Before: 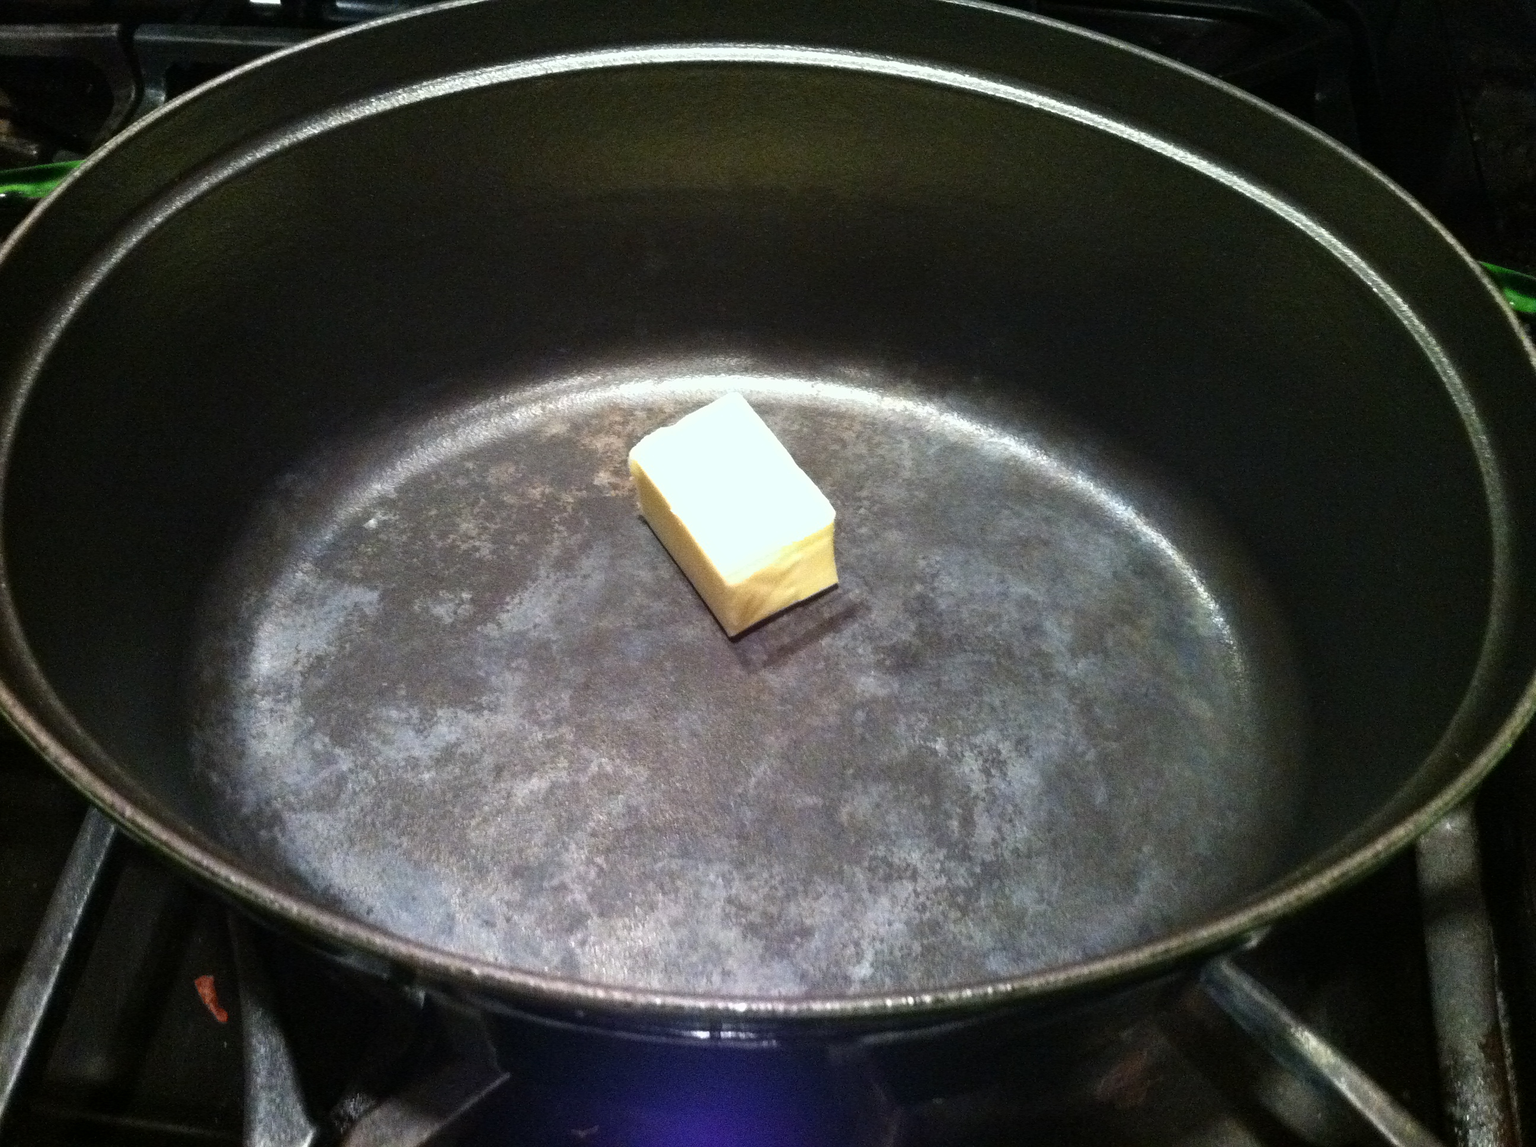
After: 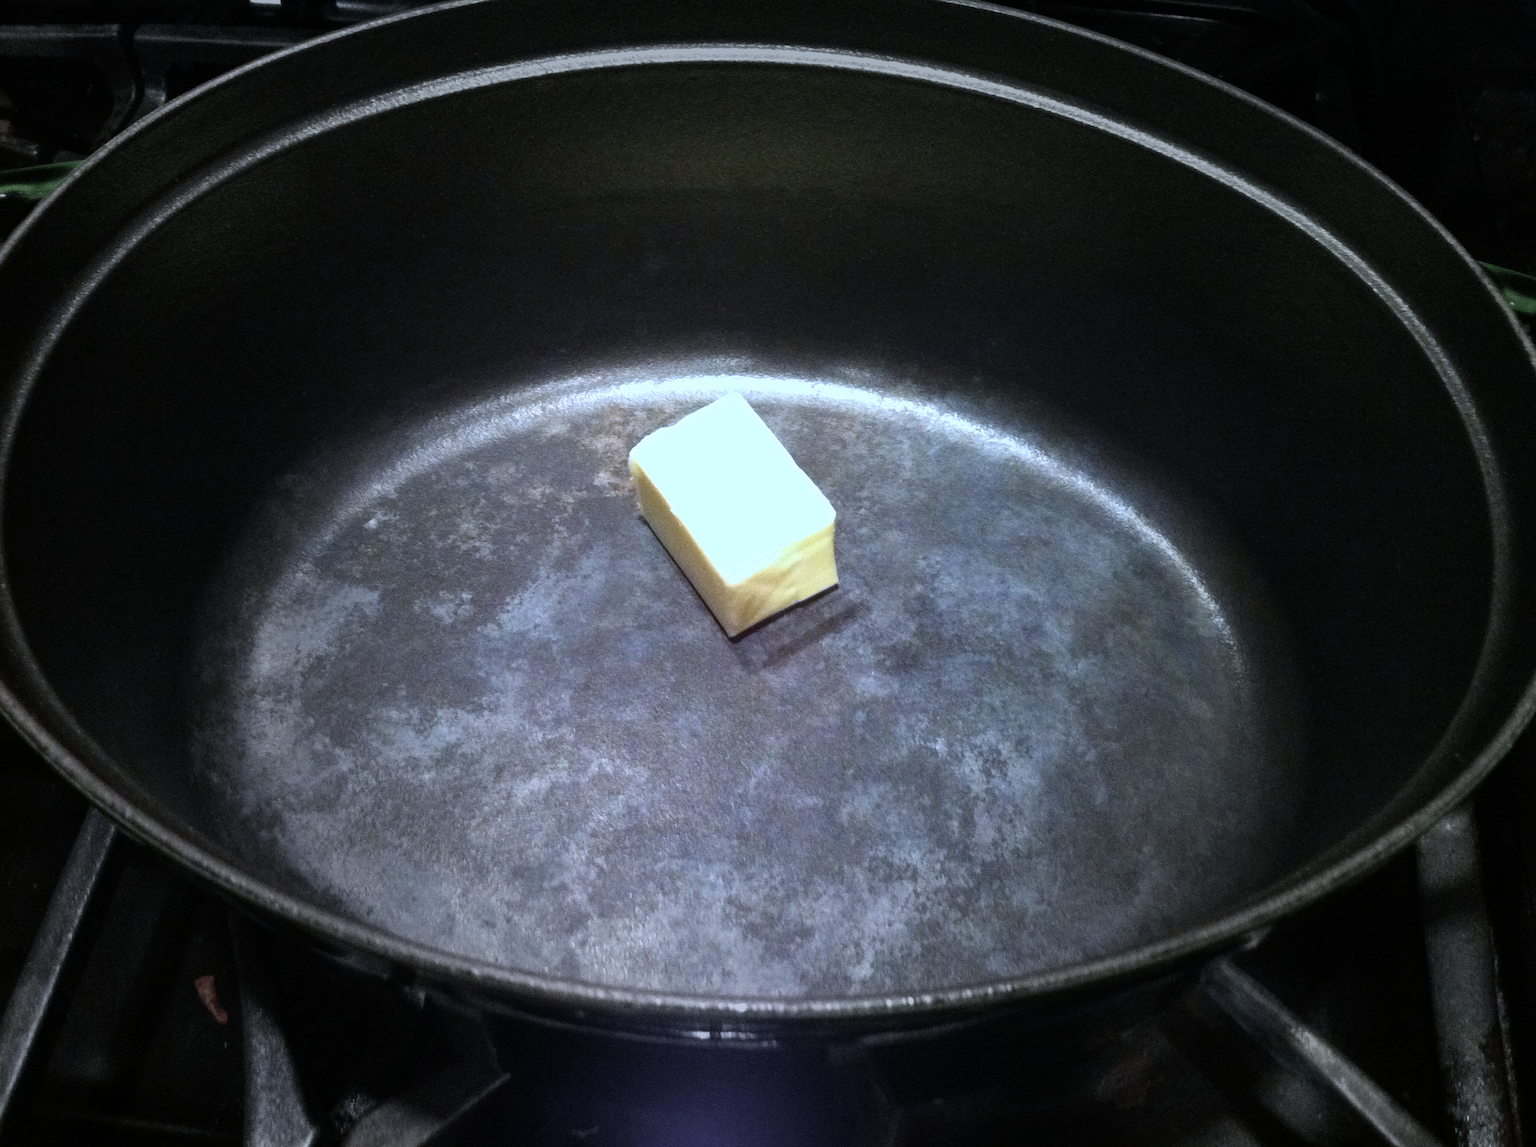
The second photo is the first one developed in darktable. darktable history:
color calibration: illuminant as shot in camera, x 0.358, y 0.373, temperature 4628.91 K
white balance: red 0.924, blue 1.095
vignetting: fall-off start 31.28%, fall-off radius 34.64%, brightness -0.575
